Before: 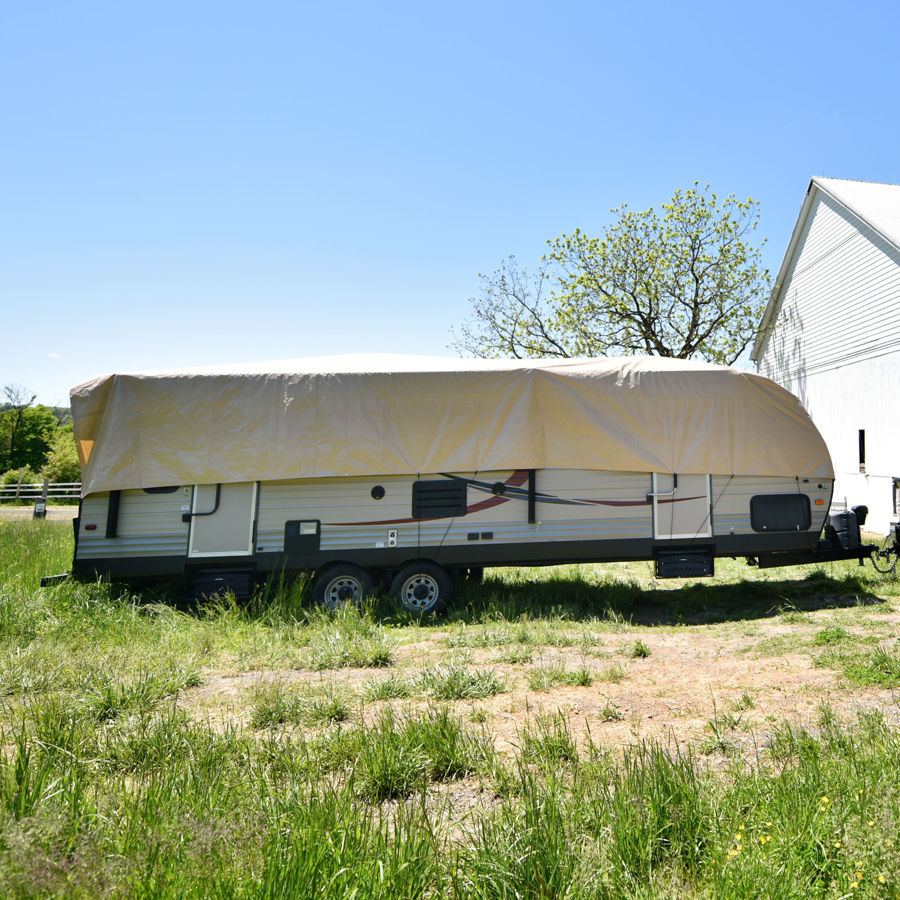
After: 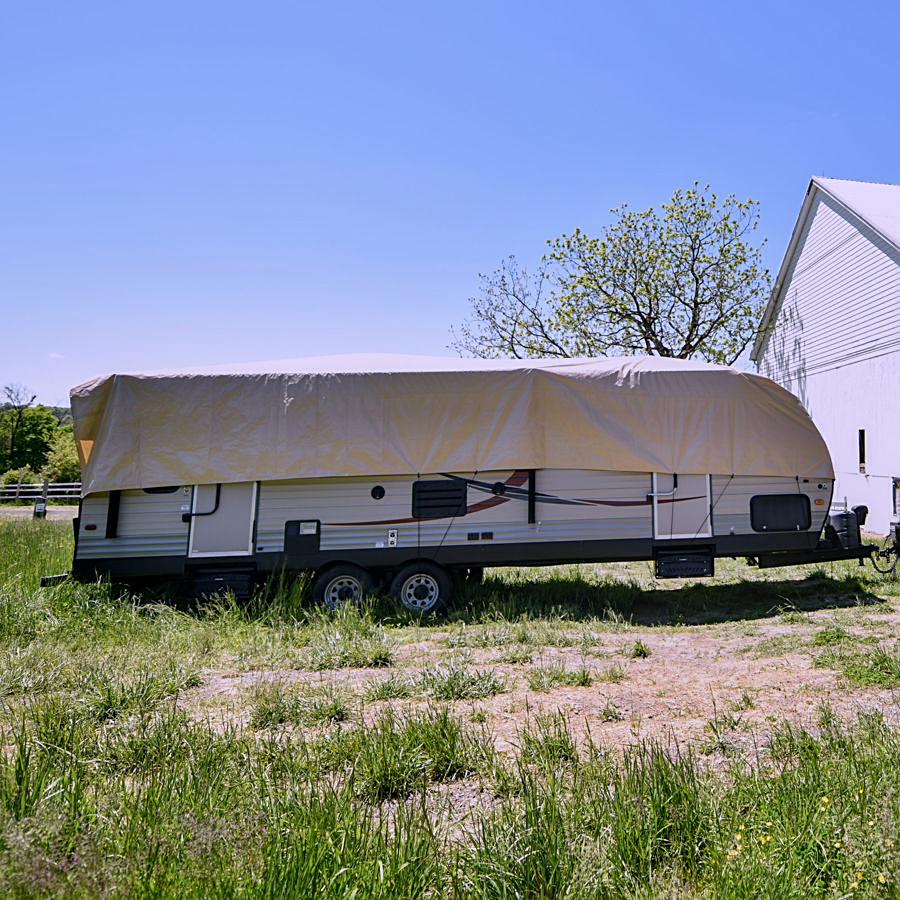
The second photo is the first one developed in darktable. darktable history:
local contrast: on, module defaults
sharpen: on, module defaults
exposure: exposure -0.582 EV, compensate highlight preservation false
white balance: red 1.042, blue 1.17
